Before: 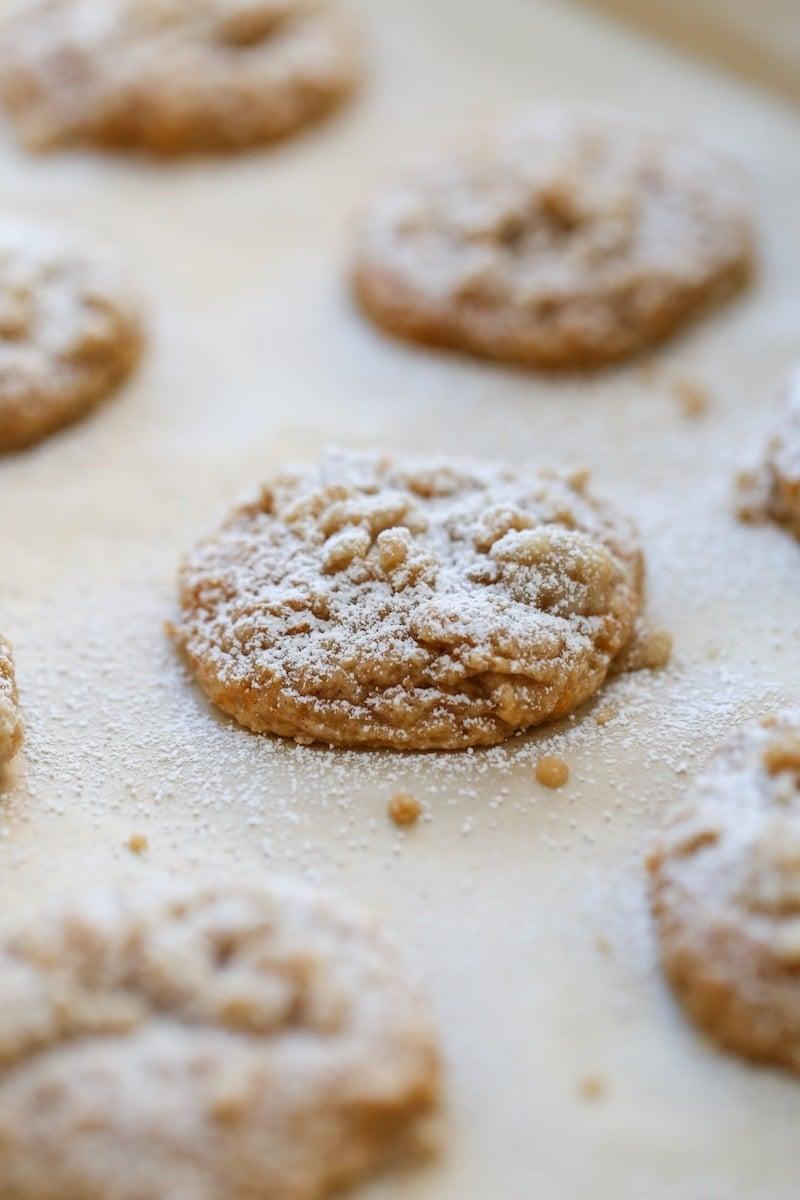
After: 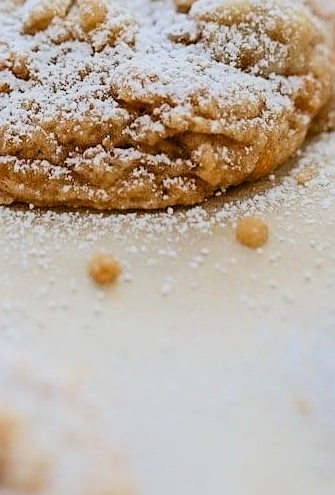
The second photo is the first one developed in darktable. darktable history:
crop: left 37.515%, top 45.073%, right 20.494%, bottom 13.596%
filmic rgb: black relative exposure -7.65 EV, white relative exposure 4.56 EV, hardness 3.61, contrast 1.053, color science v6 (2022)
exposure: black level correction 0.004, exposure 0.415 EV, compensate highlight preservation false
sharpen: on, module defaults
color correction: highlights a* -0.094, highlights b* 0.088
